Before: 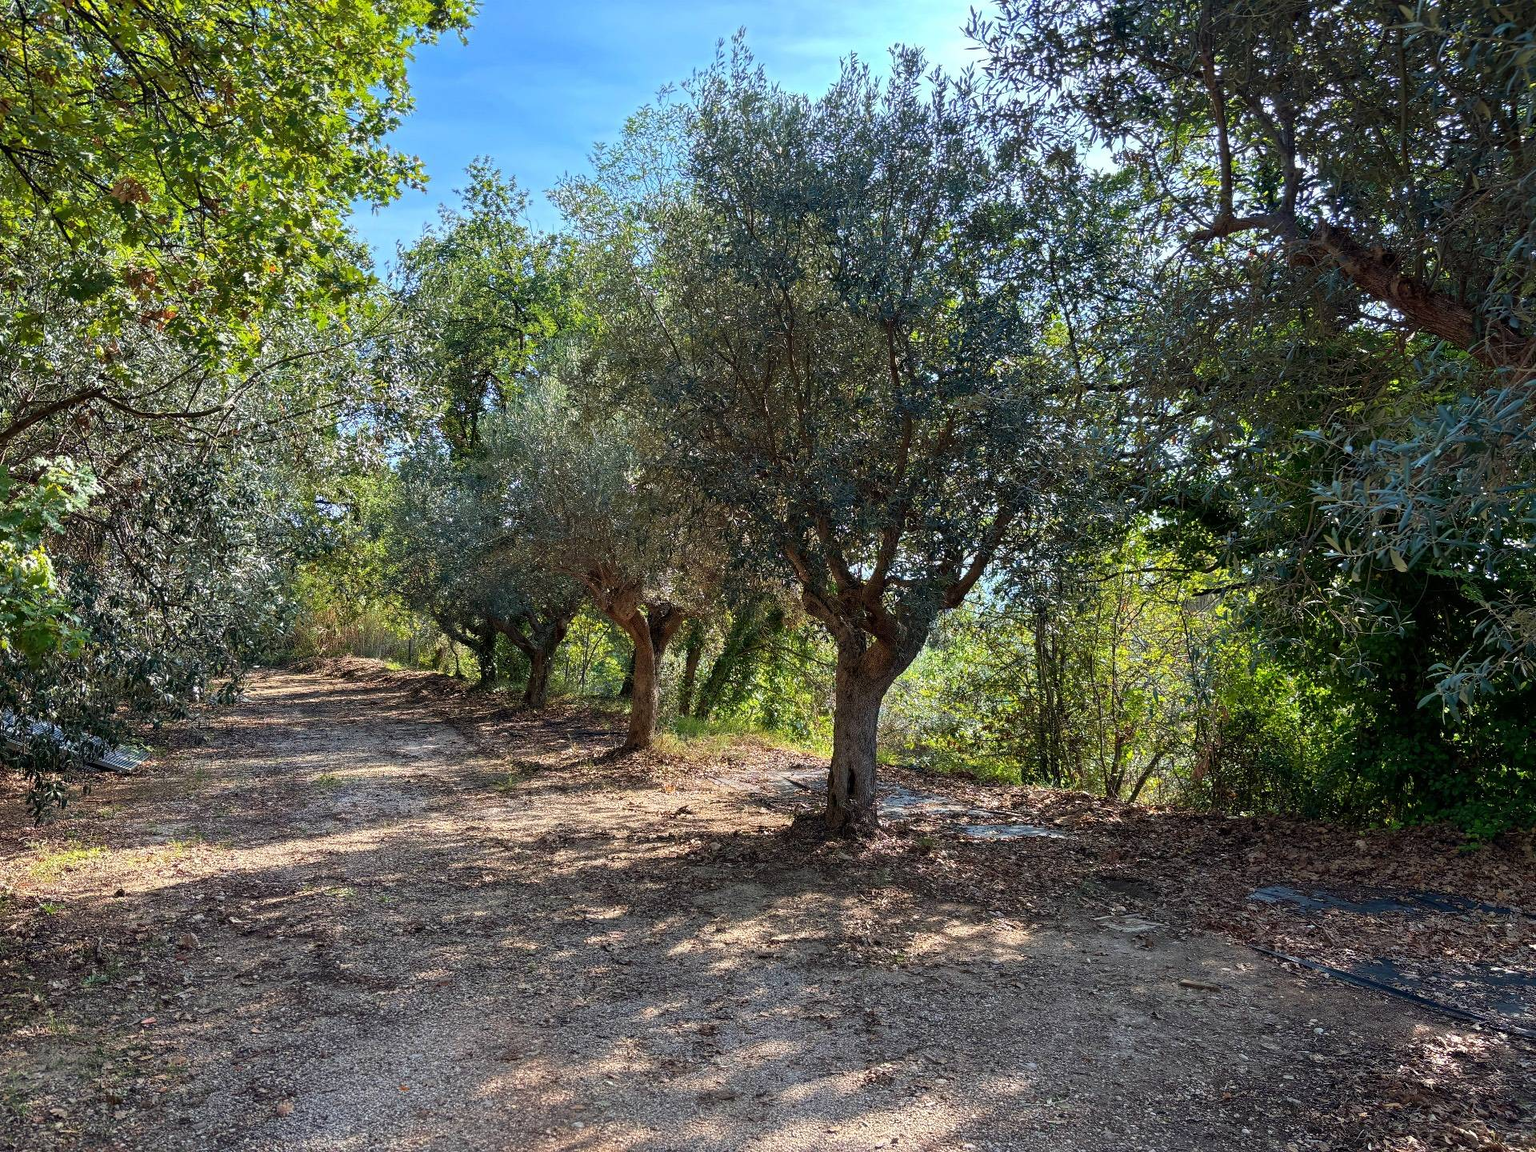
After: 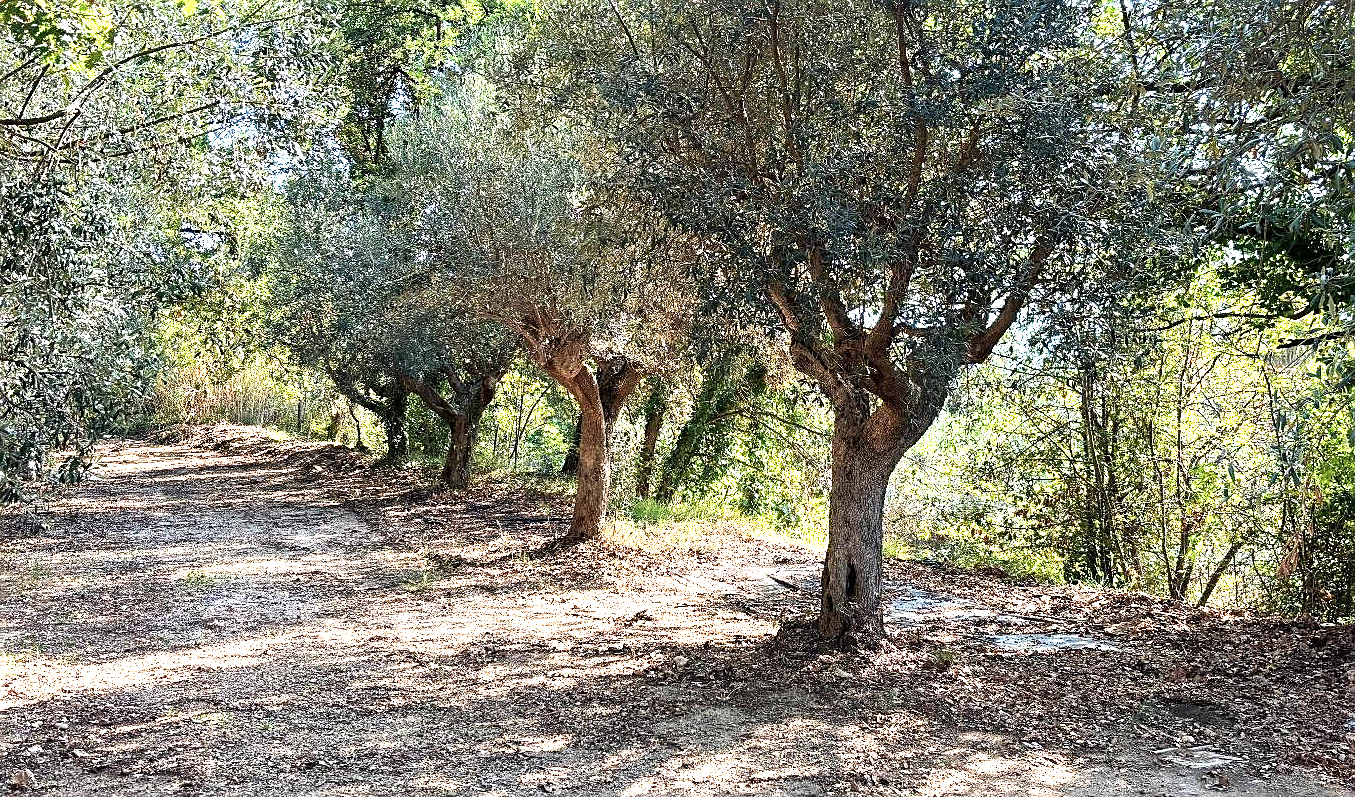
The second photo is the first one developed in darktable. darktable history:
exposure: exposure 1.16 EV, compensate exposure bias true, compensate highlight preservation false
sharpen: on, module defaults
color zones: curves: ch0 [(0.018, 0.548) (0.224, 0.64) (0.425, 0.447) (0.675, 0.575) (0.732, 0.579)]; ch1 [(0.066, 0.487) (0.25, 0.5) (0.404, 0.43) (0.75, 0.421) (0.956, 0.421)]; ch2 [(0.044, 0.561) (0.215, 0.465) (0.399, 0.544) (0.465, 0.548) (0.614, 0.447) (0.724, 0.43) (0.882, 0.623) (0.956, 0.632)]
crop: left 11.123%, top 27.61%, right 18.3%, bottom 17.034%
tone equalizer: -8 EV -0.417 EV, -7 EV -0.389 EV, -6 EV -0.333 EV, -5 EV -0.222 EV, -3 EV 0.222 EV, -2 EV 0.333 EV, -1 EV 0.389 EV, +0 EV 0.417 EV, edges refinement/feathering 500, mask exposure compensation -1.57 EV, preserve details no
